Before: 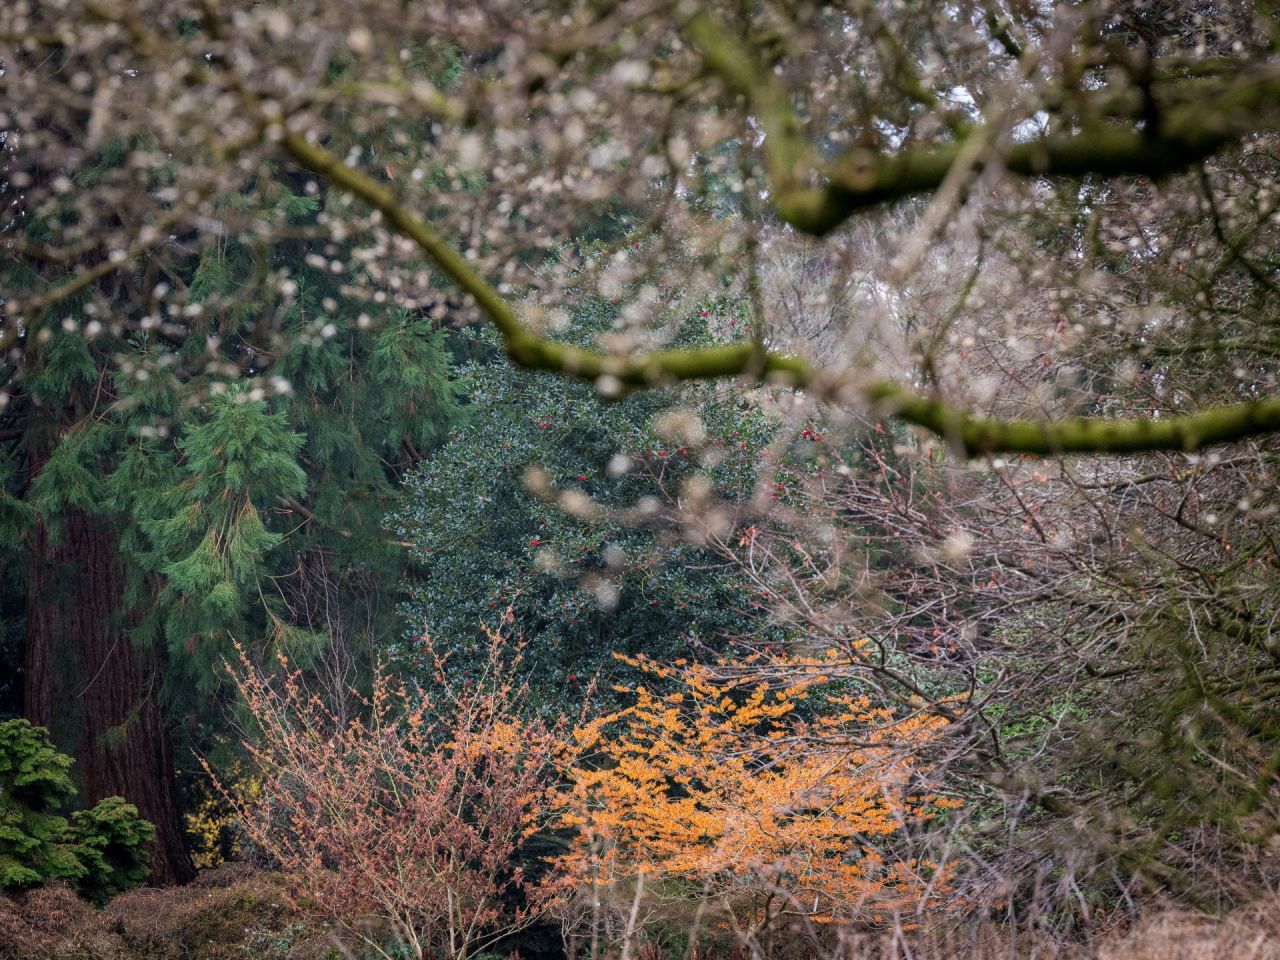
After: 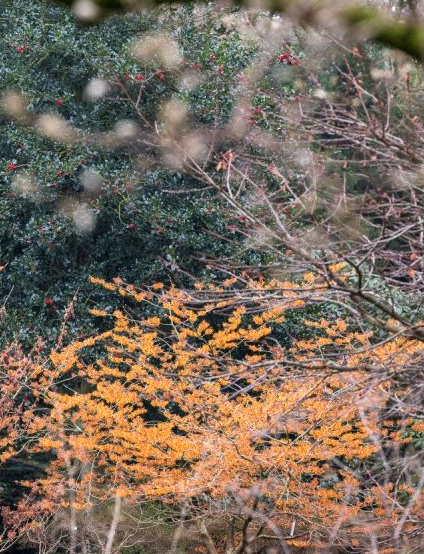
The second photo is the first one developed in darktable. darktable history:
shadows and highlights: radius 44.78, white point adjustment 6.64, compress 79.65%, highlights color adjustment 78.42%, soften with gaussian
crop: left 40.878%, top 39.176%, right 25.993%, bottom 3.081%
